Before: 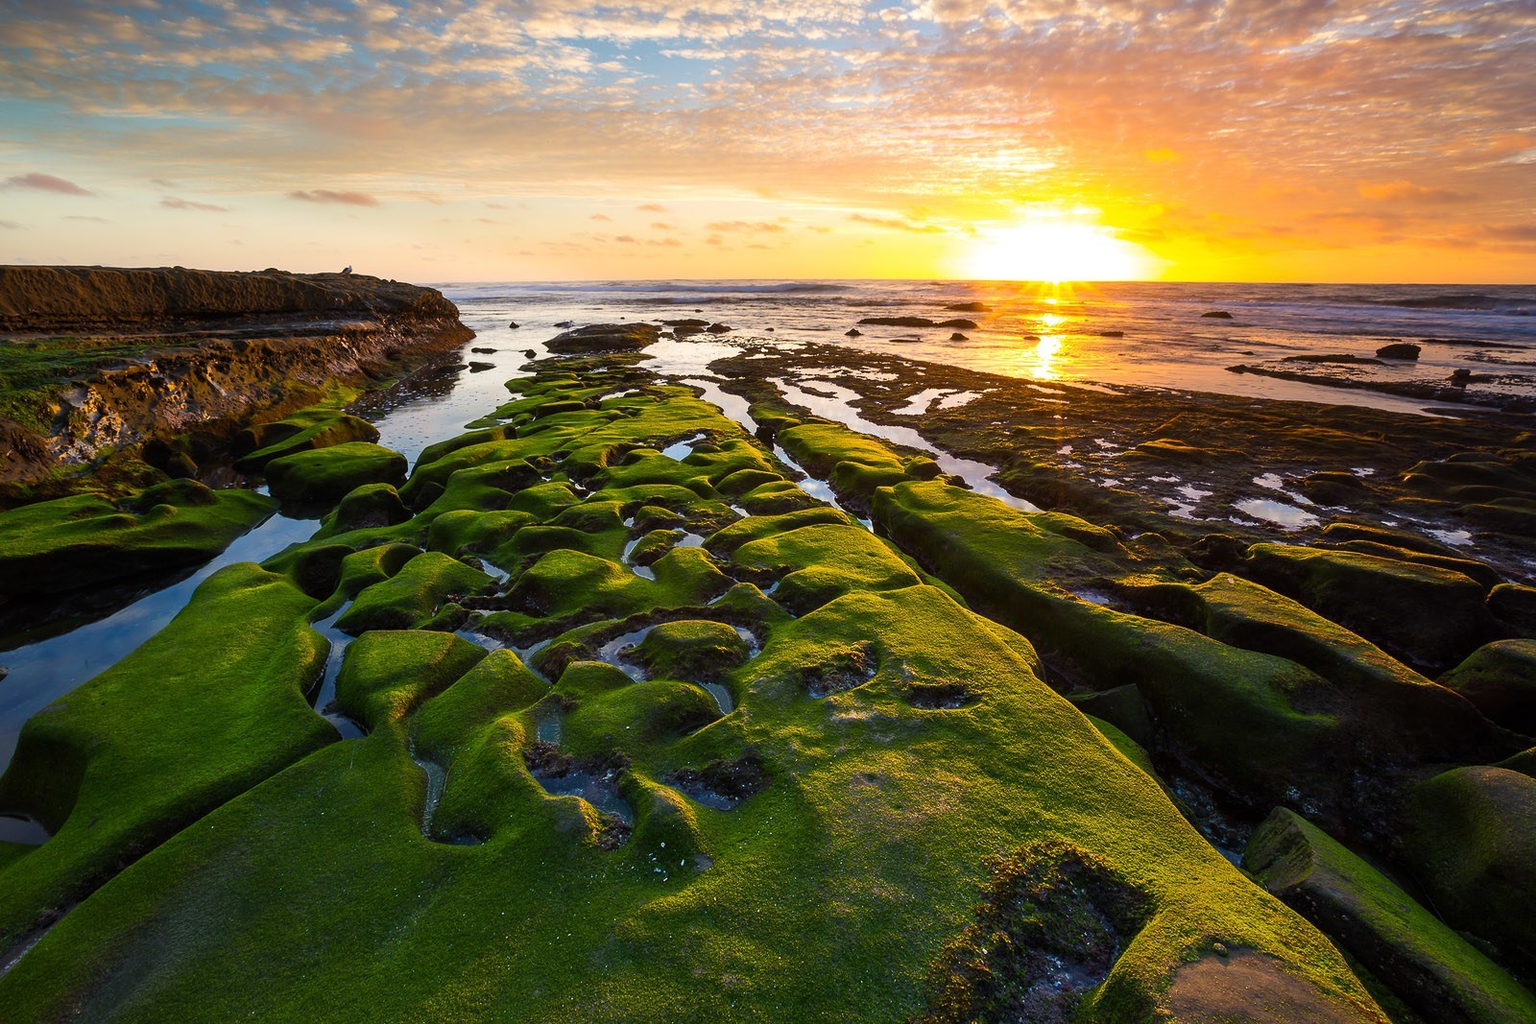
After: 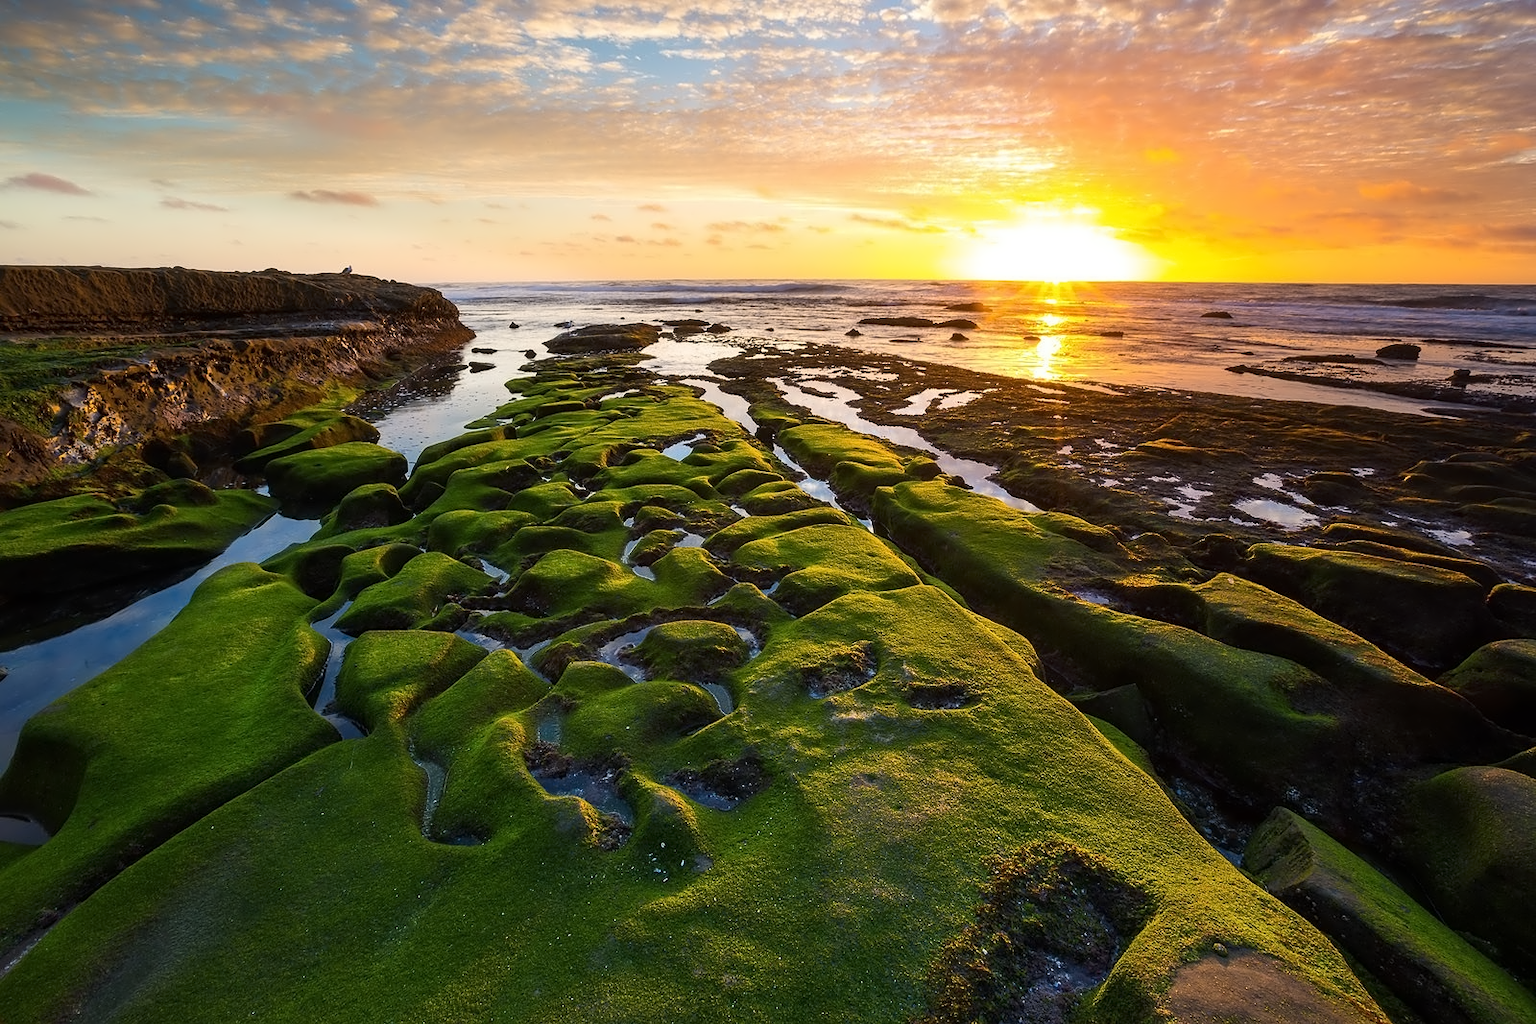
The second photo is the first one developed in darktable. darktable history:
contrast equalizer: octaves 7, y [[0.5 ×4, 0.524, 0.59], [0.5 ×6], [0.5 ×6], [0, 0, 0, 0.01, 0.045, 0.012], [0, 0, 0, 0.044, 0.195, 0.131]]
